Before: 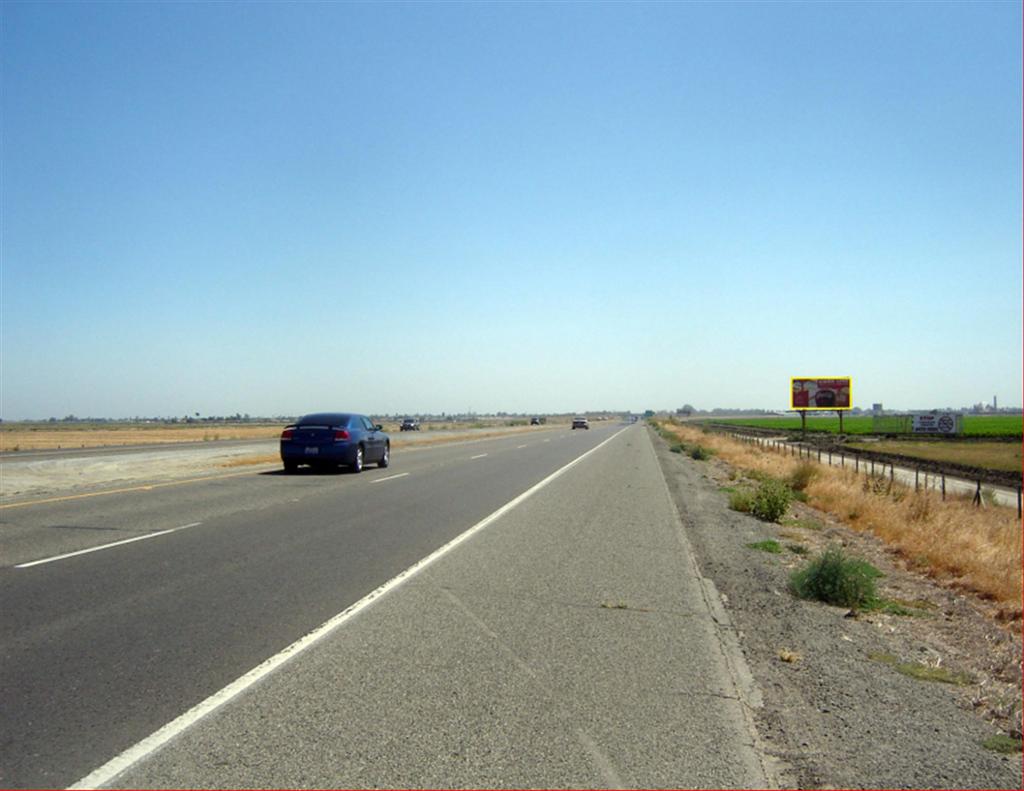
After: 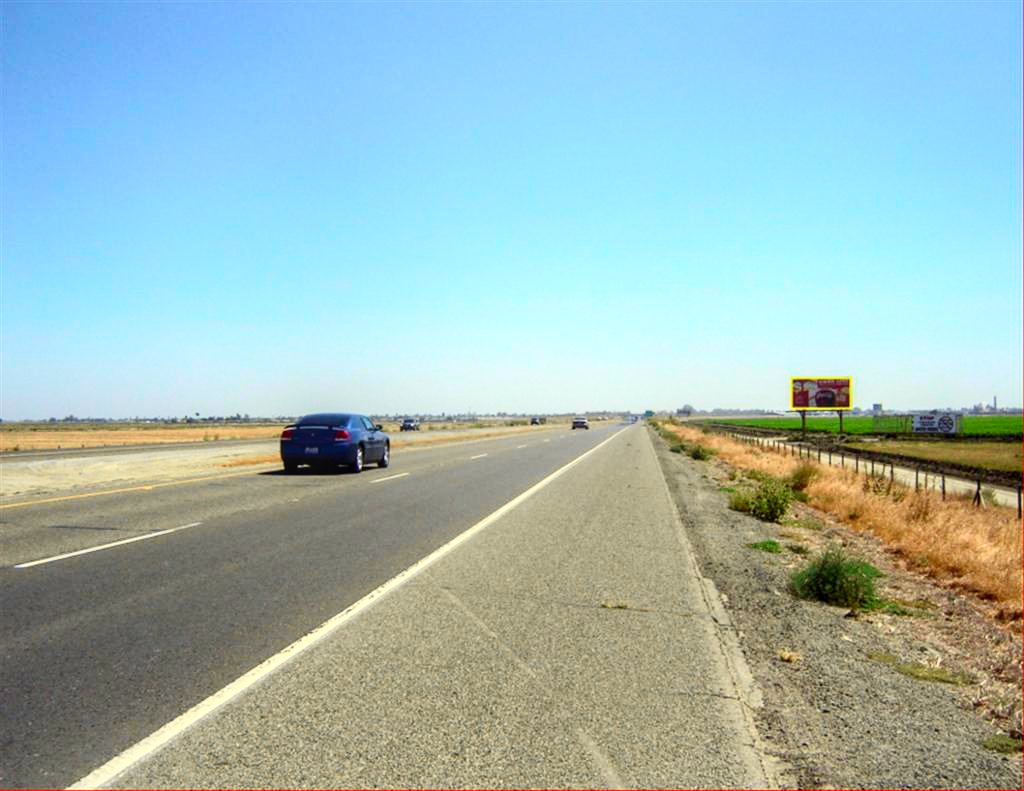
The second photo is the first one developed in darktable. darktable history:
local contrast: on, module defaults
tone curve: curves: ch0 [(0, 0) (0.091, 0.075) (0.389, 0.441) (0.696, 0.808) (0.844, 0.908) (0.909, 0.942) (1, 0.973)]; ch1 [(0, 0) (0.437, 0.404) (0.48, 0.486) (0.5, 0.5) (0.529, 0.556) (0.58, 0.606) (0.616, 0.654) (1, 1)]; ch2 [(0, 0) (0.442, 0.415) (0.5, 0.5) (0.535, 0.567) (0.585, 0.632) (1, 1)], color space Lab, independent channels, preserve colors none
